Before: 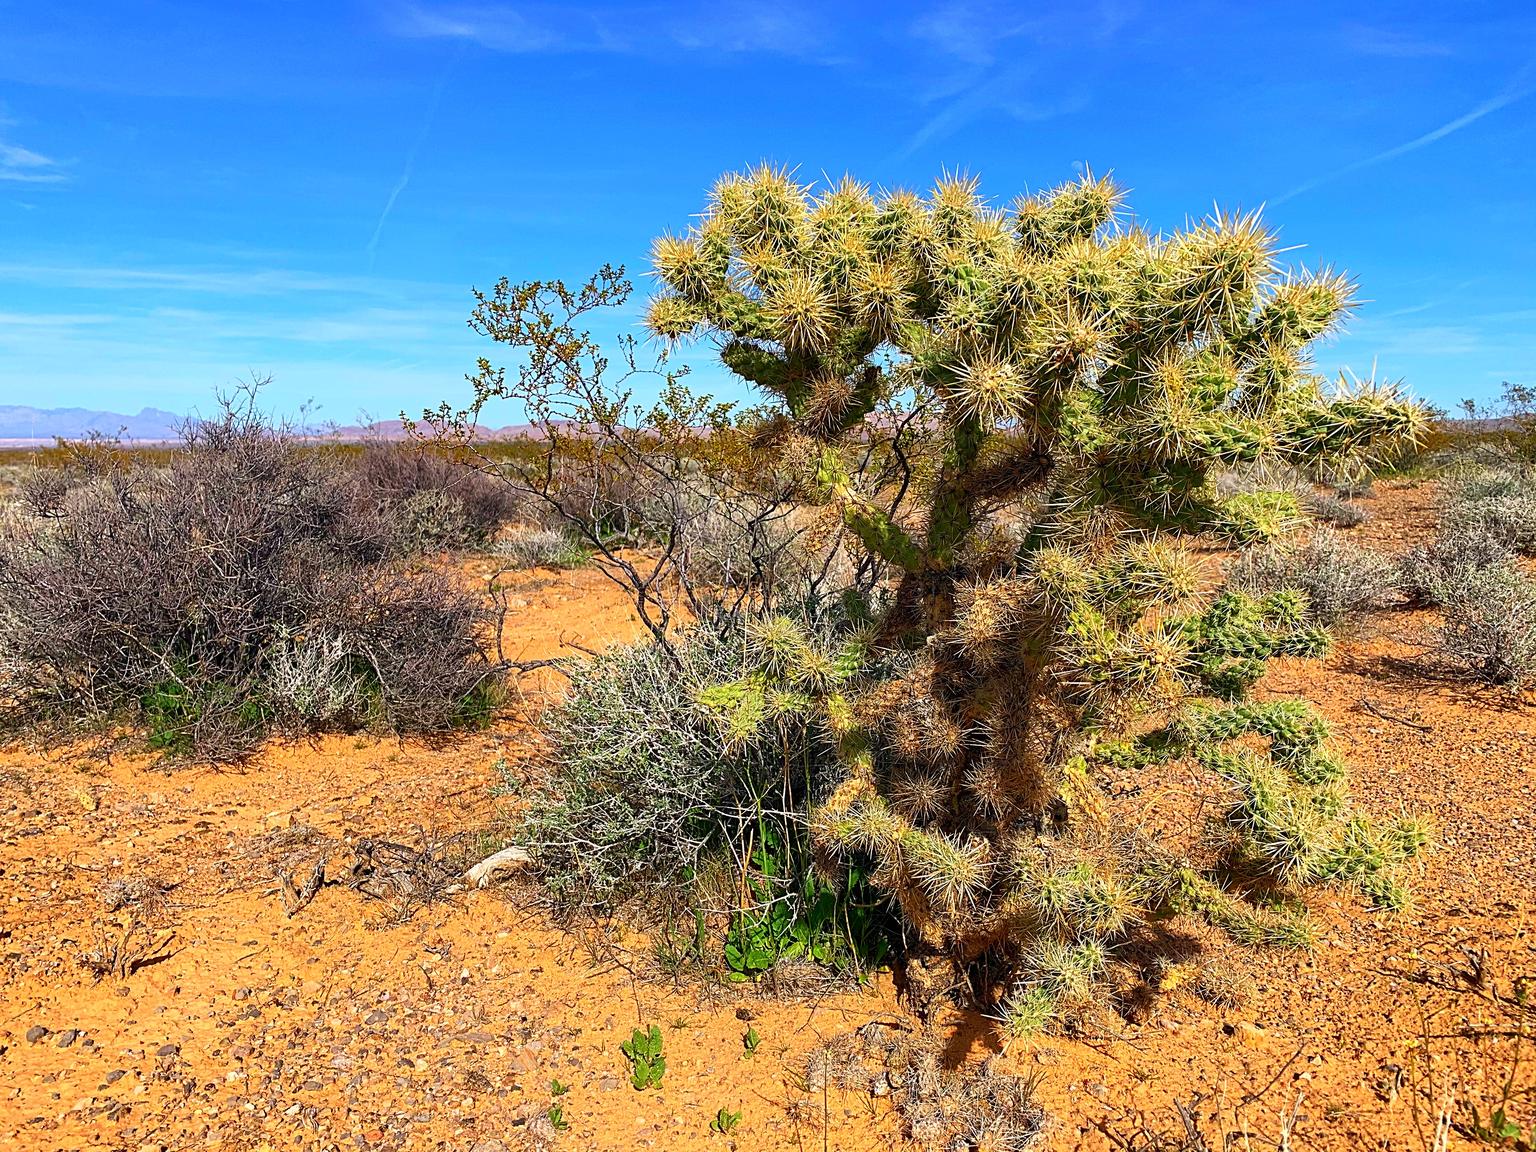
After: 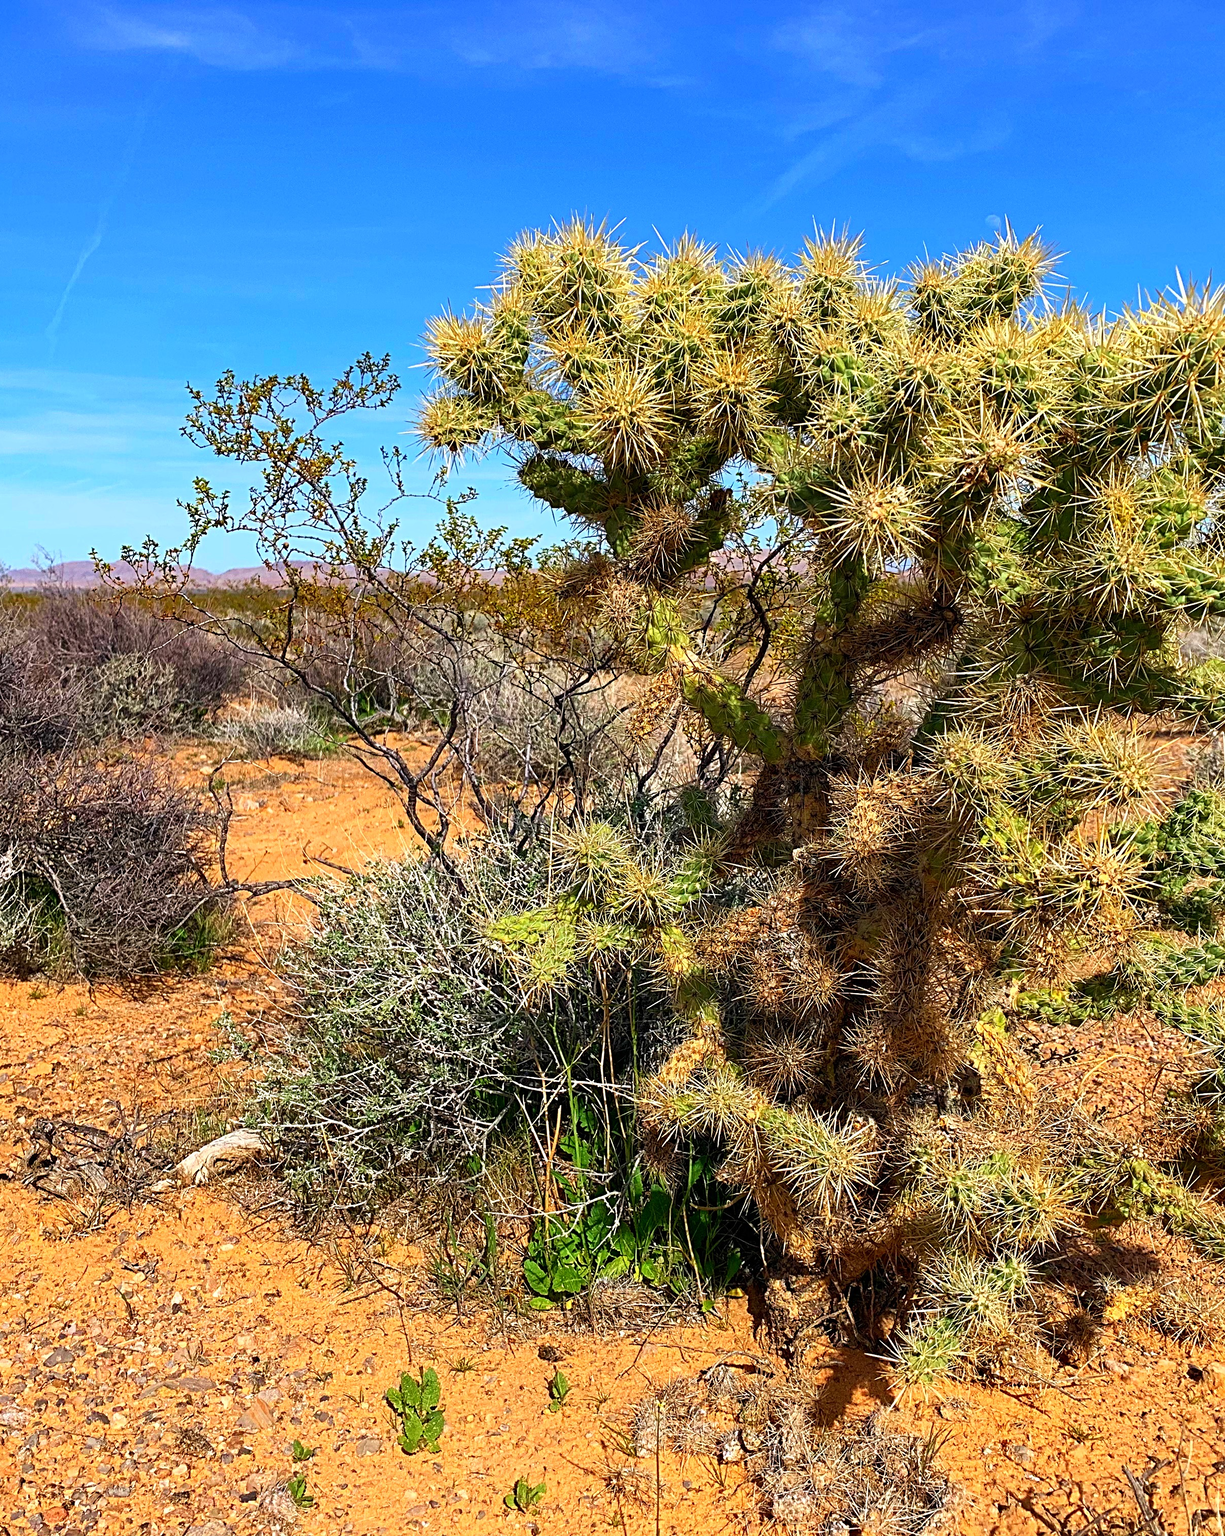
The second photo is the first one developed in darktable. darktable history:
crop and rotate: left 21.668%, right 18.528%
